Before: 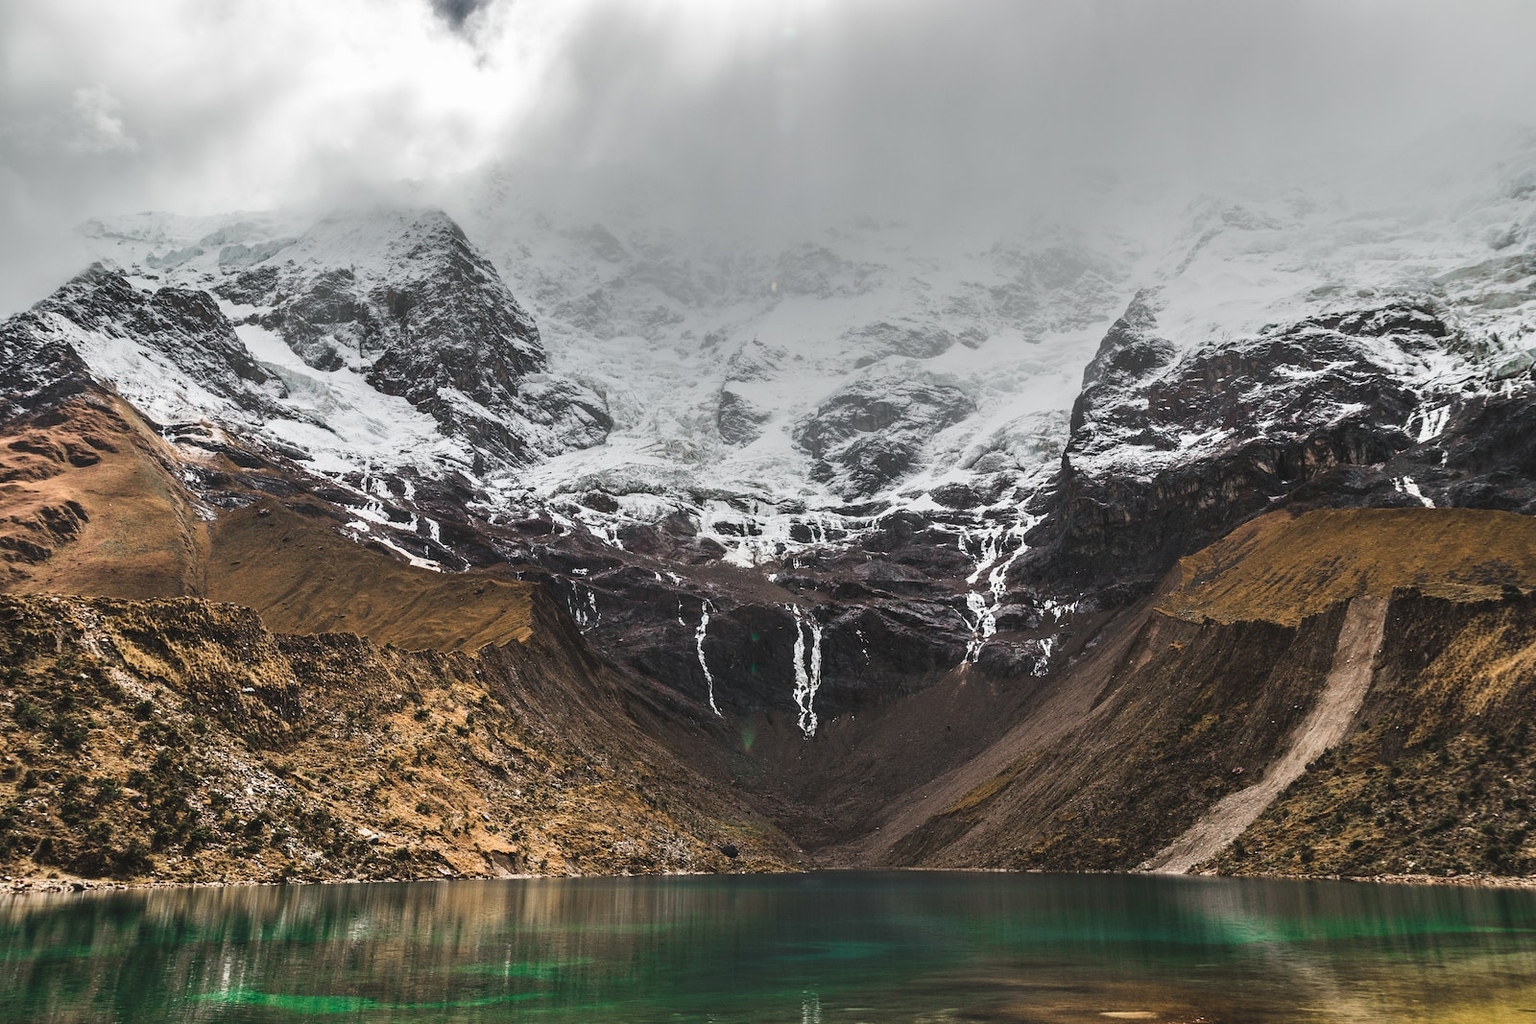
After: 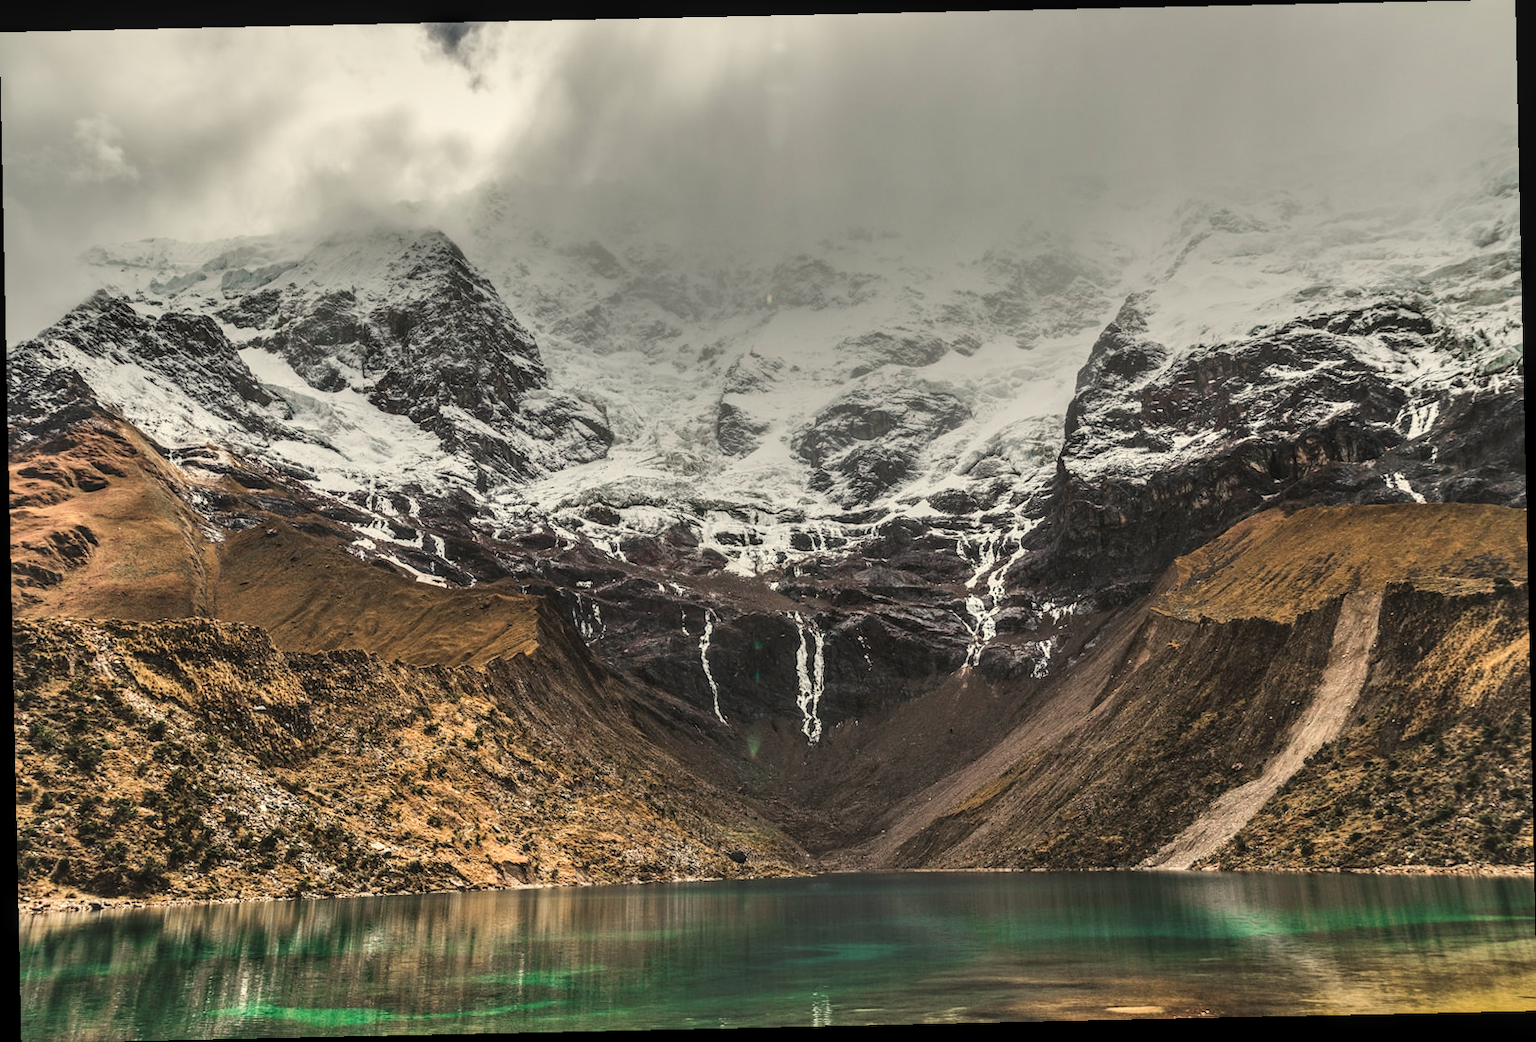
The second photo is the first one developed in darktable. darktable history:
shadows and highlights: shadows 40, highlights -54, highlights color adjustment 46%, low approximation 0.01, soften with gaussian
white balance: red 1.029, blue 0.92
rotate and perspective: rotation -1.24°, automatic cropping off
local contrast: on, module defaults
